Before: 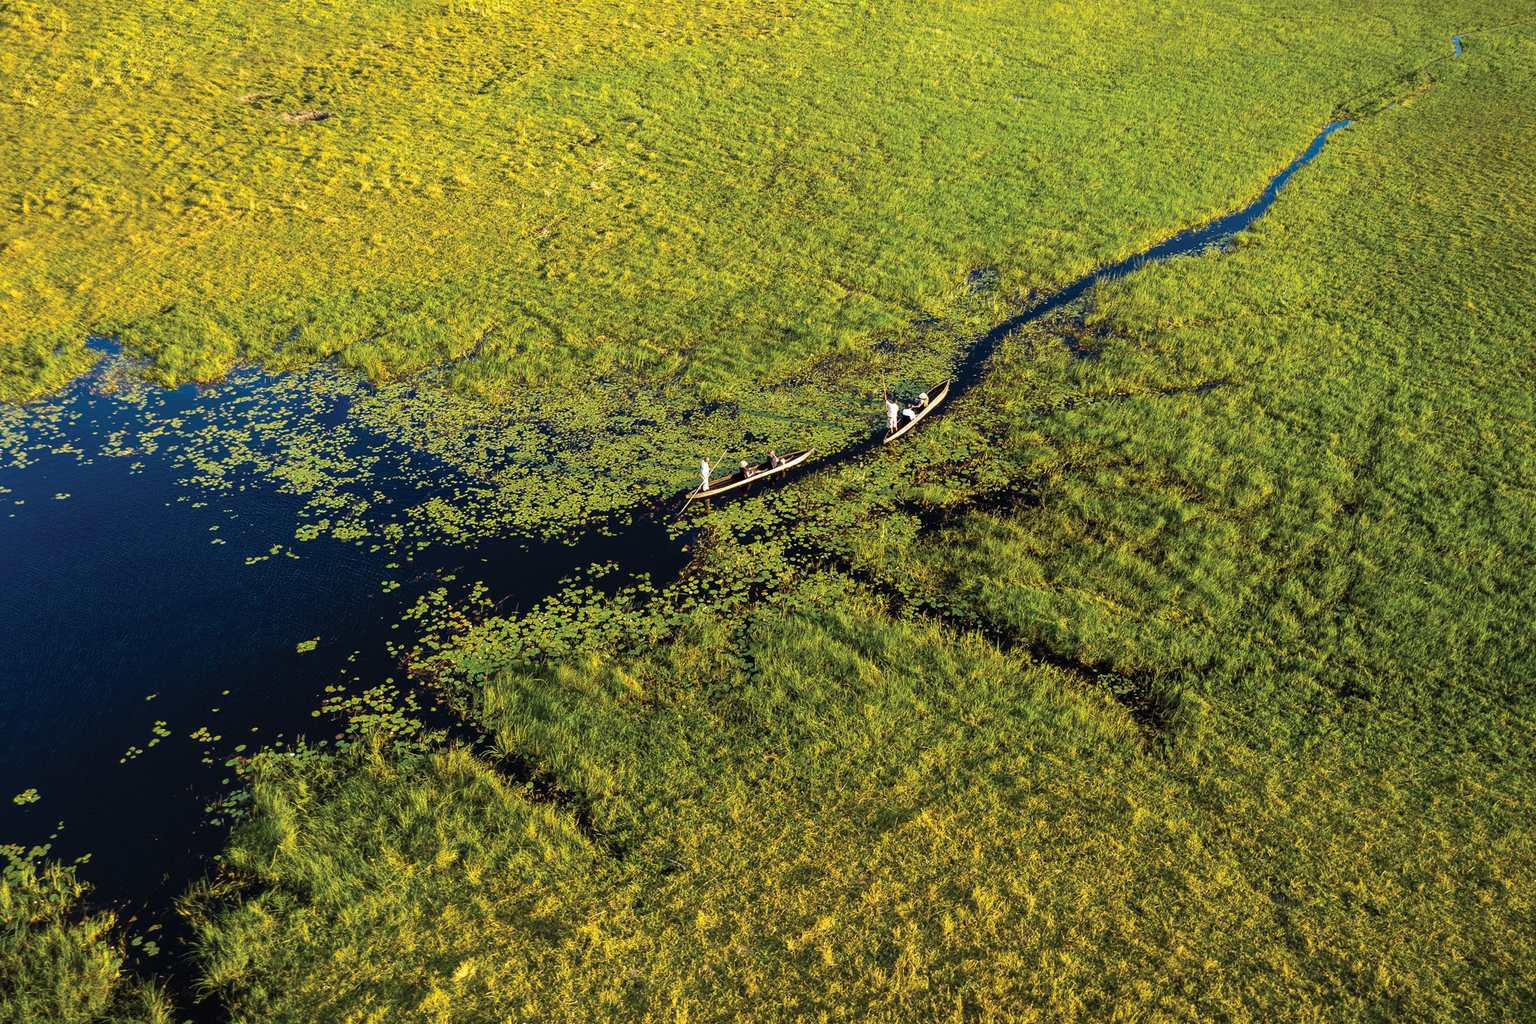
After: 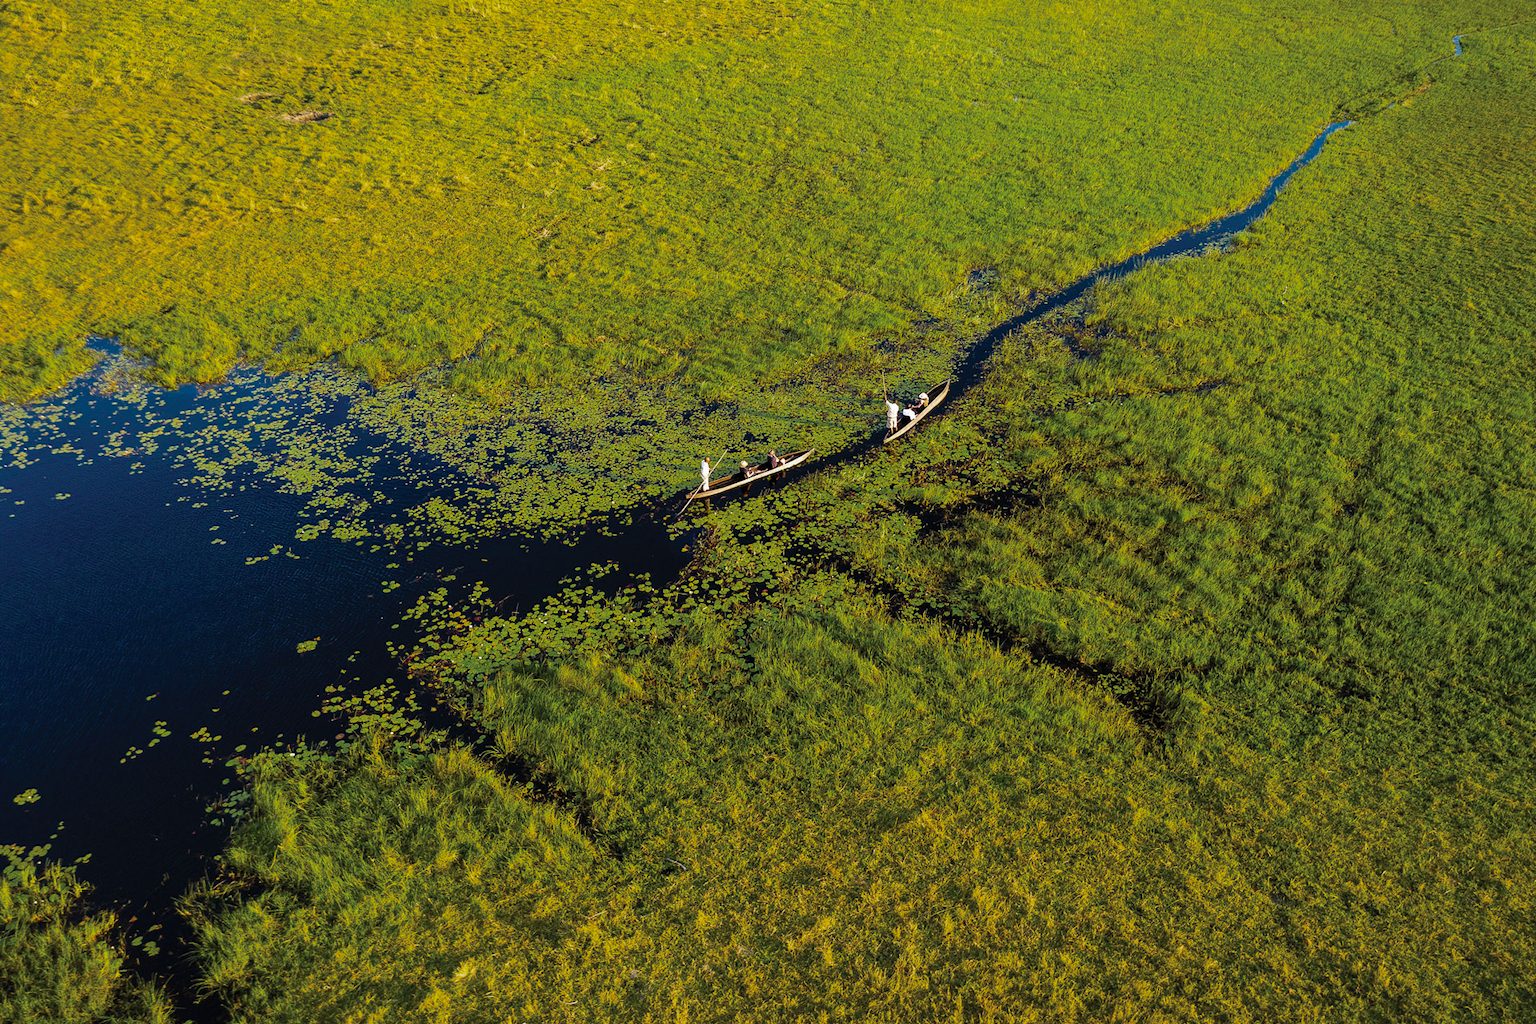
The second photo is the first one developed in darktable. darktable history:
color zones: curves: ch0 [(0, 0.425) (0.143, 0.422) (0.286, 0.42) (0.429, 0.419) (0.571, 0.419) (0.714, 0.42) (0.857, 0.422) (1, 0.425)]
